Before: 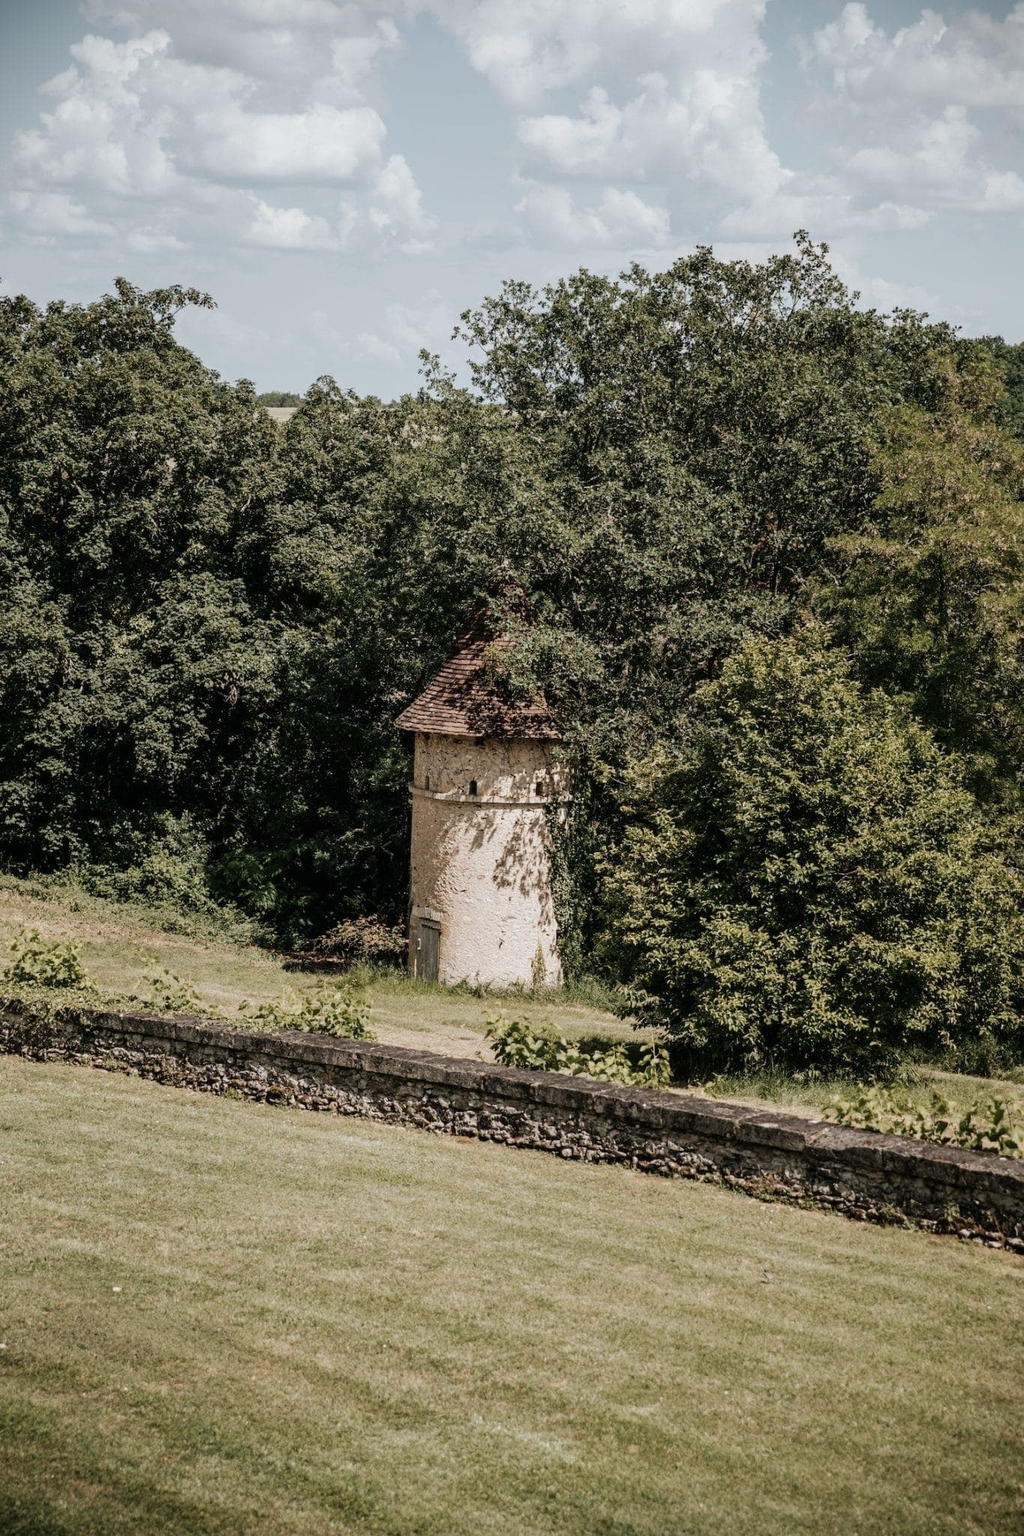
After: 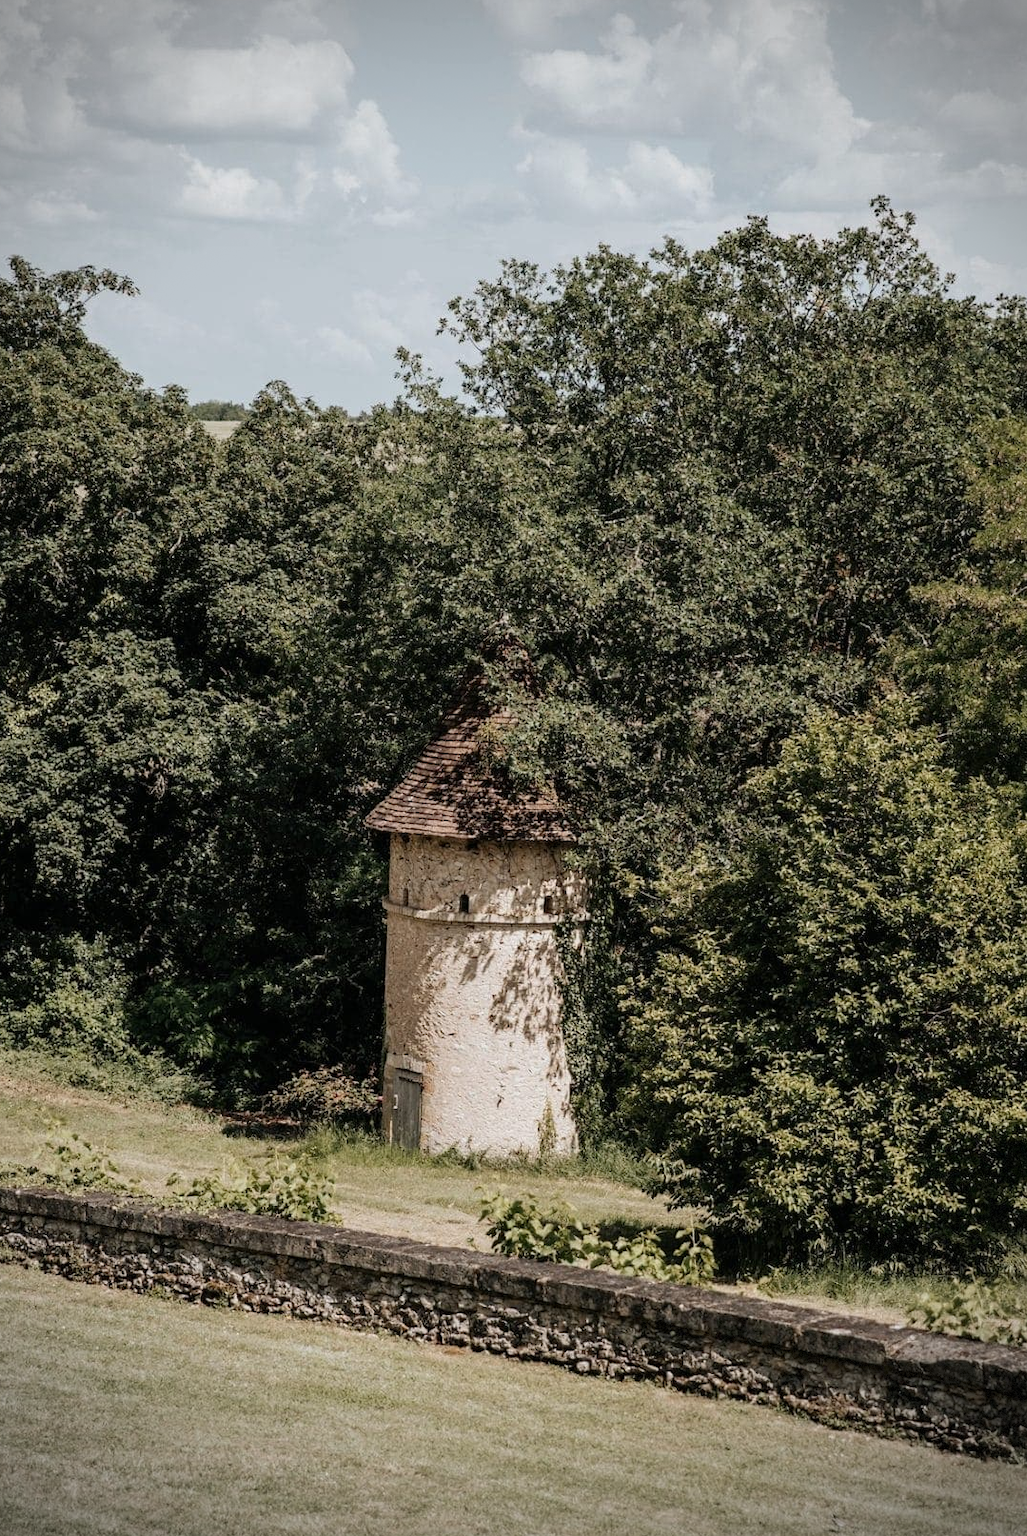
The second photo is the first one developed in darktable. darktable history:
crop and rotate: left 10.527%, top 4.979%, right 10.329%, bottom 16.204%
vignetting: fall-off start 73.92%, dithering 8-bit output, unbound false
